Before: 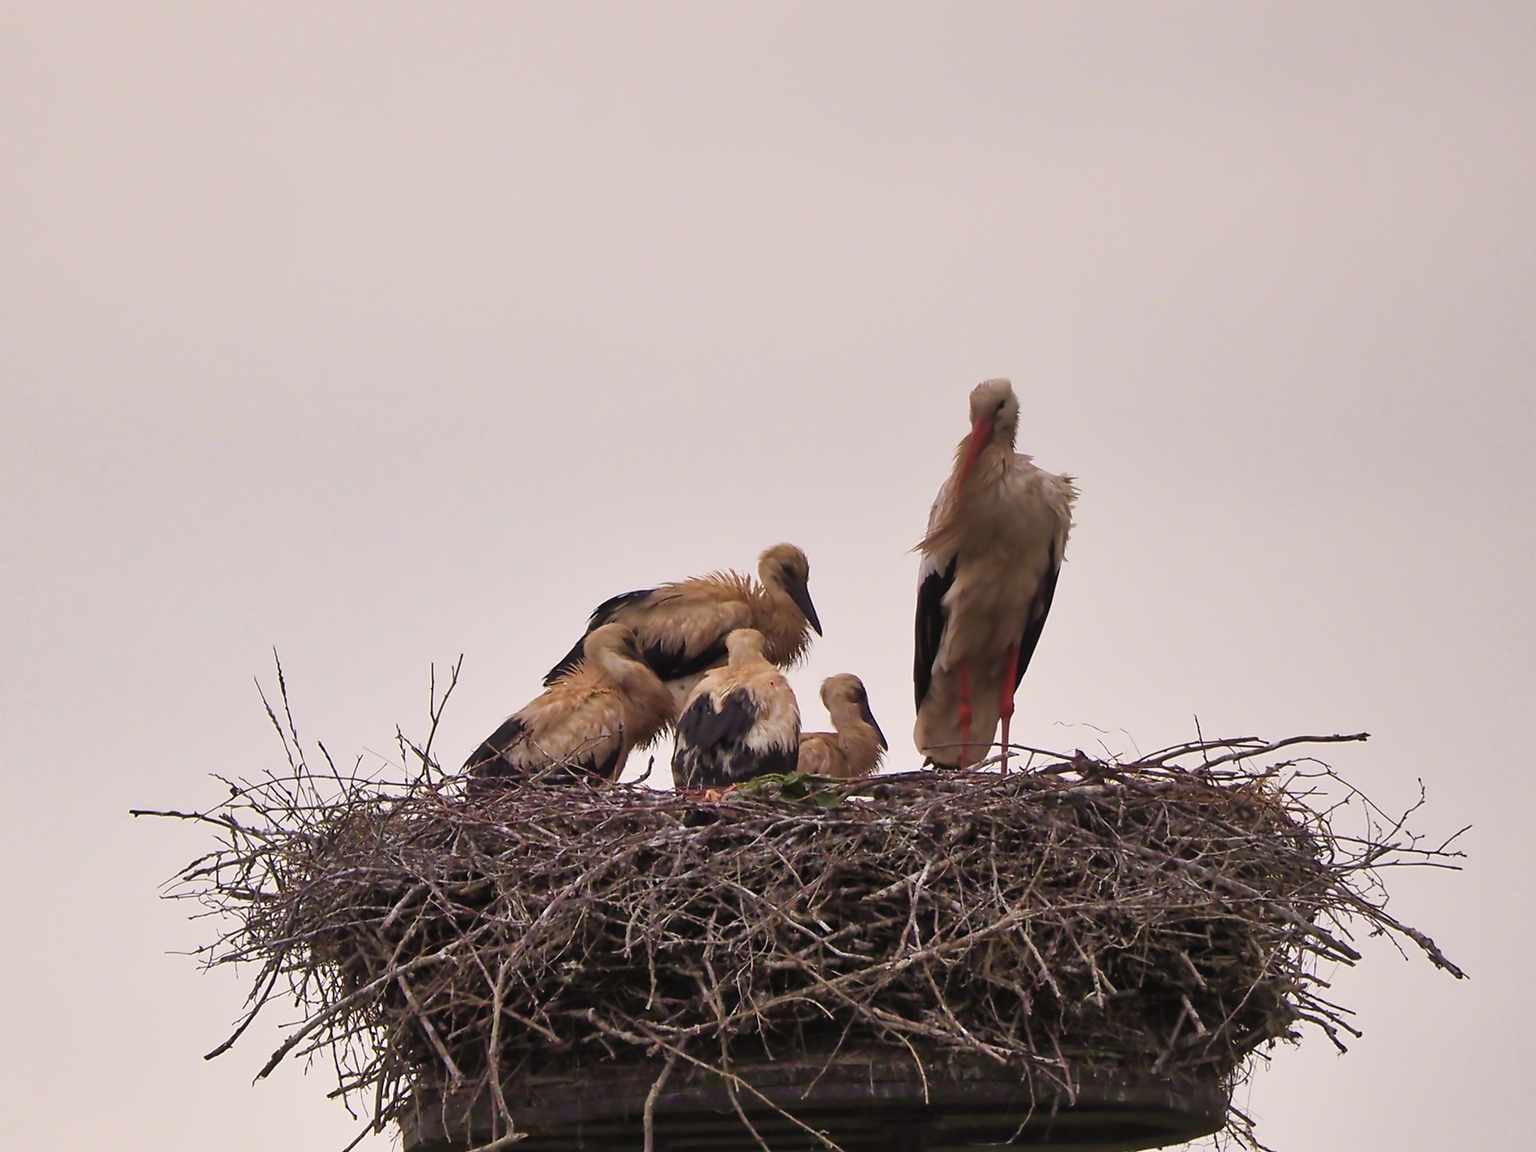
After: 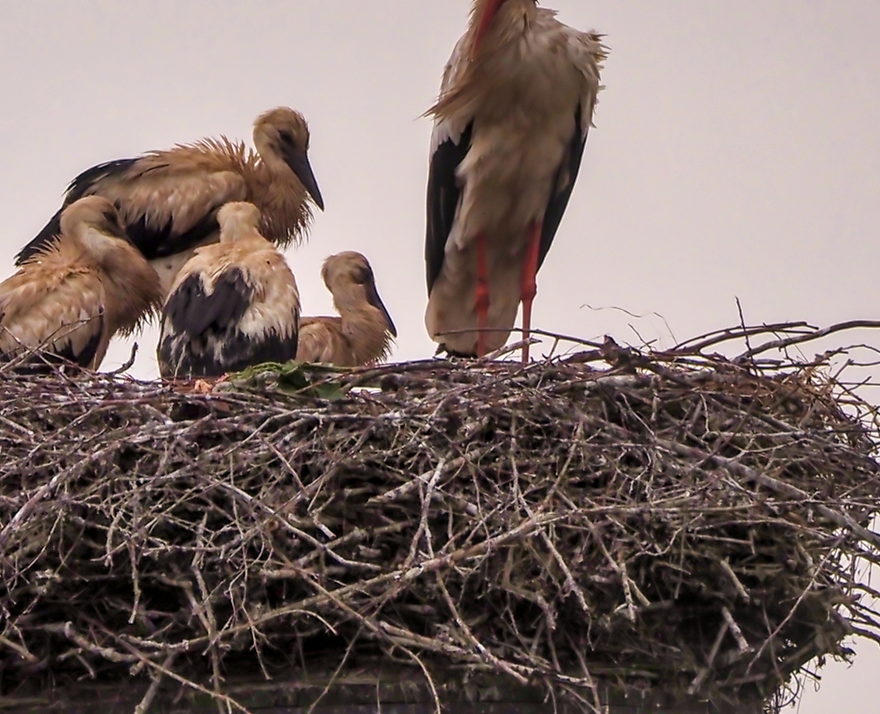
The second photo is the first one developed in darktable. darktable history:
crop: left 34.479%, top 38.822%, right 13.718%, bottom 5.172%
local contrast: highlights 61%, detail 143%, midtone range 0.428
